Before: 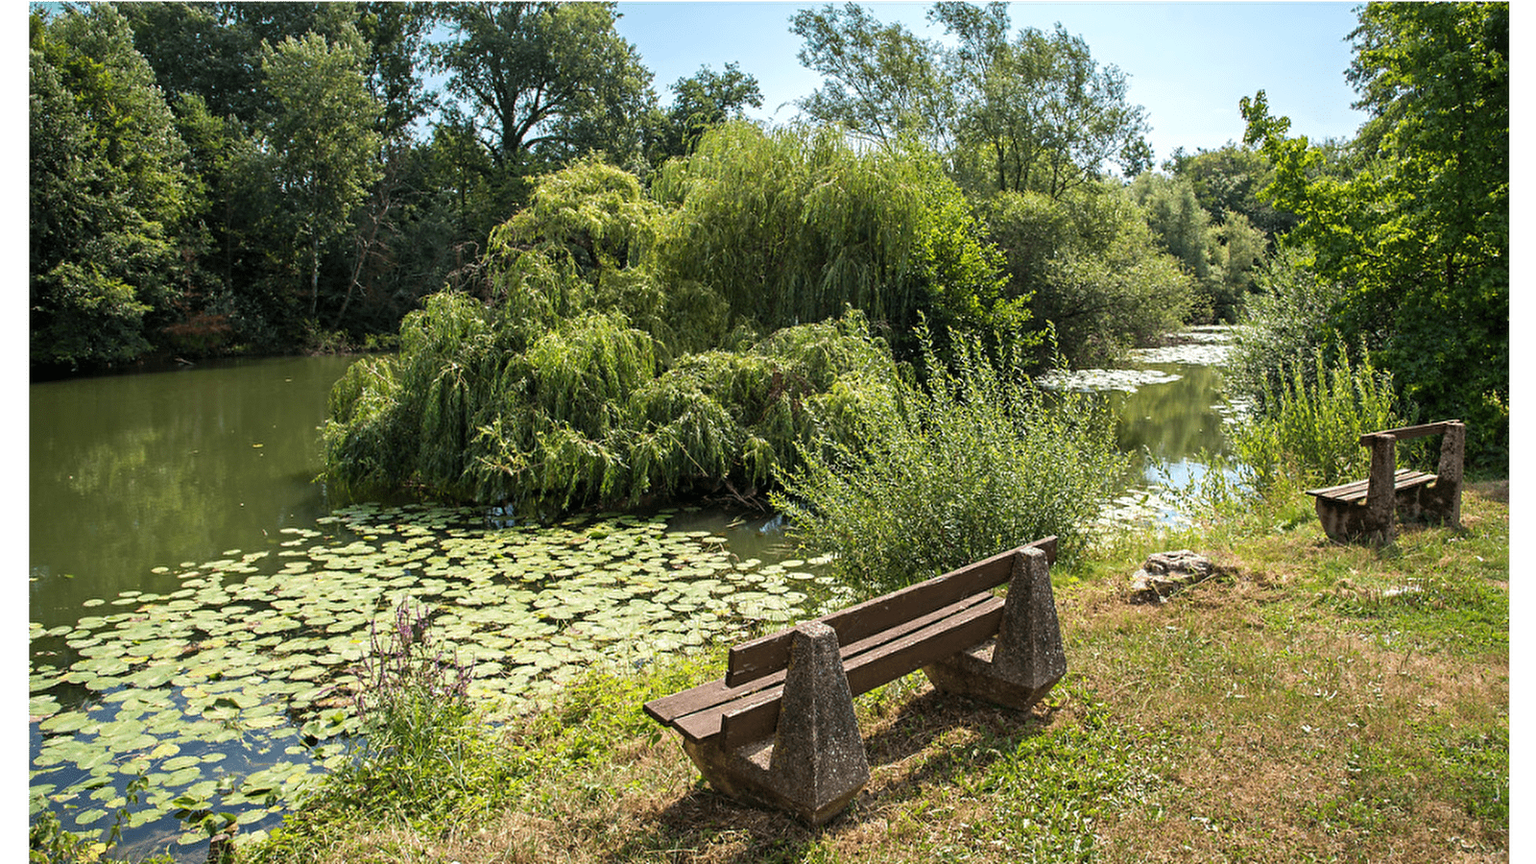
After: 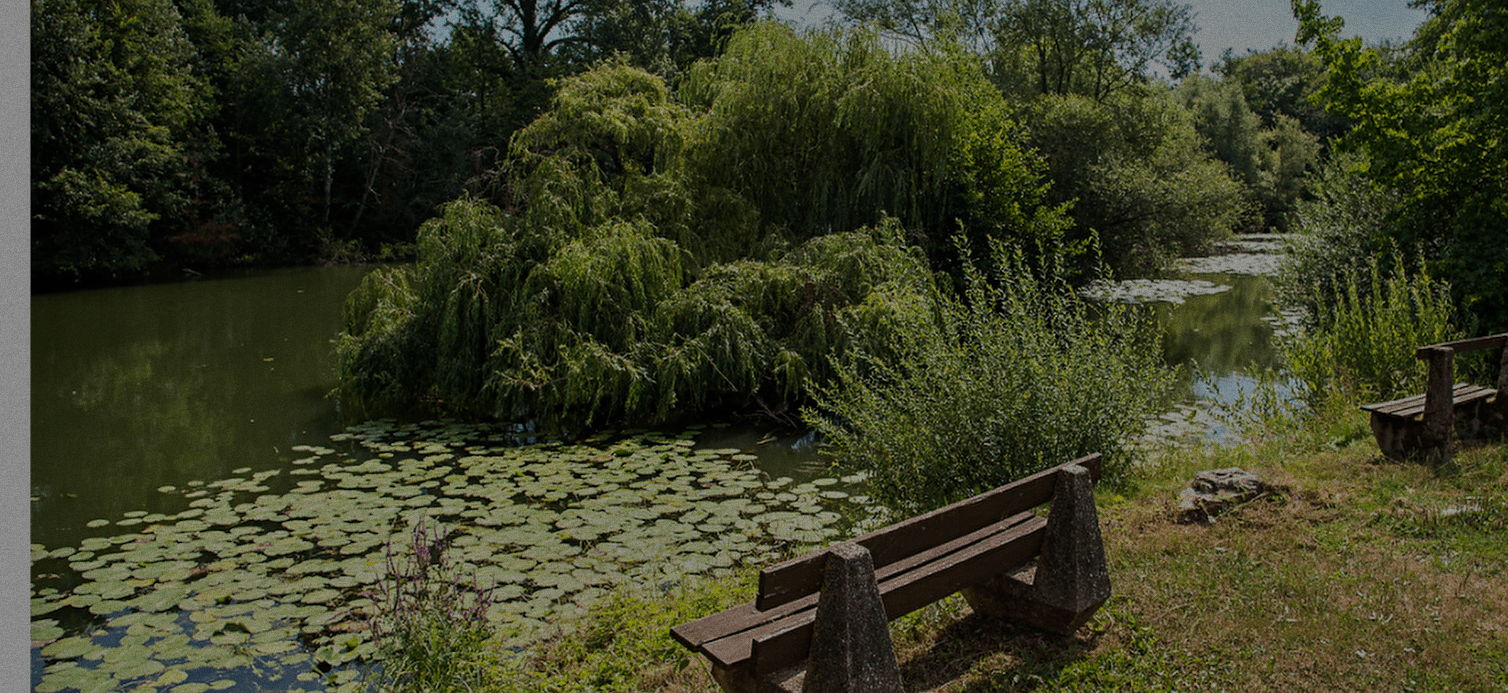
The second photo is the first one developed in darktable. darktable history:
tone equalizer: -8 EV -2 EV, -7 EV -2 EV, -6 EV -2 EV, -5 EV -2 EV, -4 EV -2 EV, -3 EV -2 EV, -2 EV -2 EV, -1 EV -1.63 EV, +0 EV -2 EV
crop and rotate: angle 0.03°, top 11.643%, right 5.651%, bottom 11.189%
grain: on, module defaults
